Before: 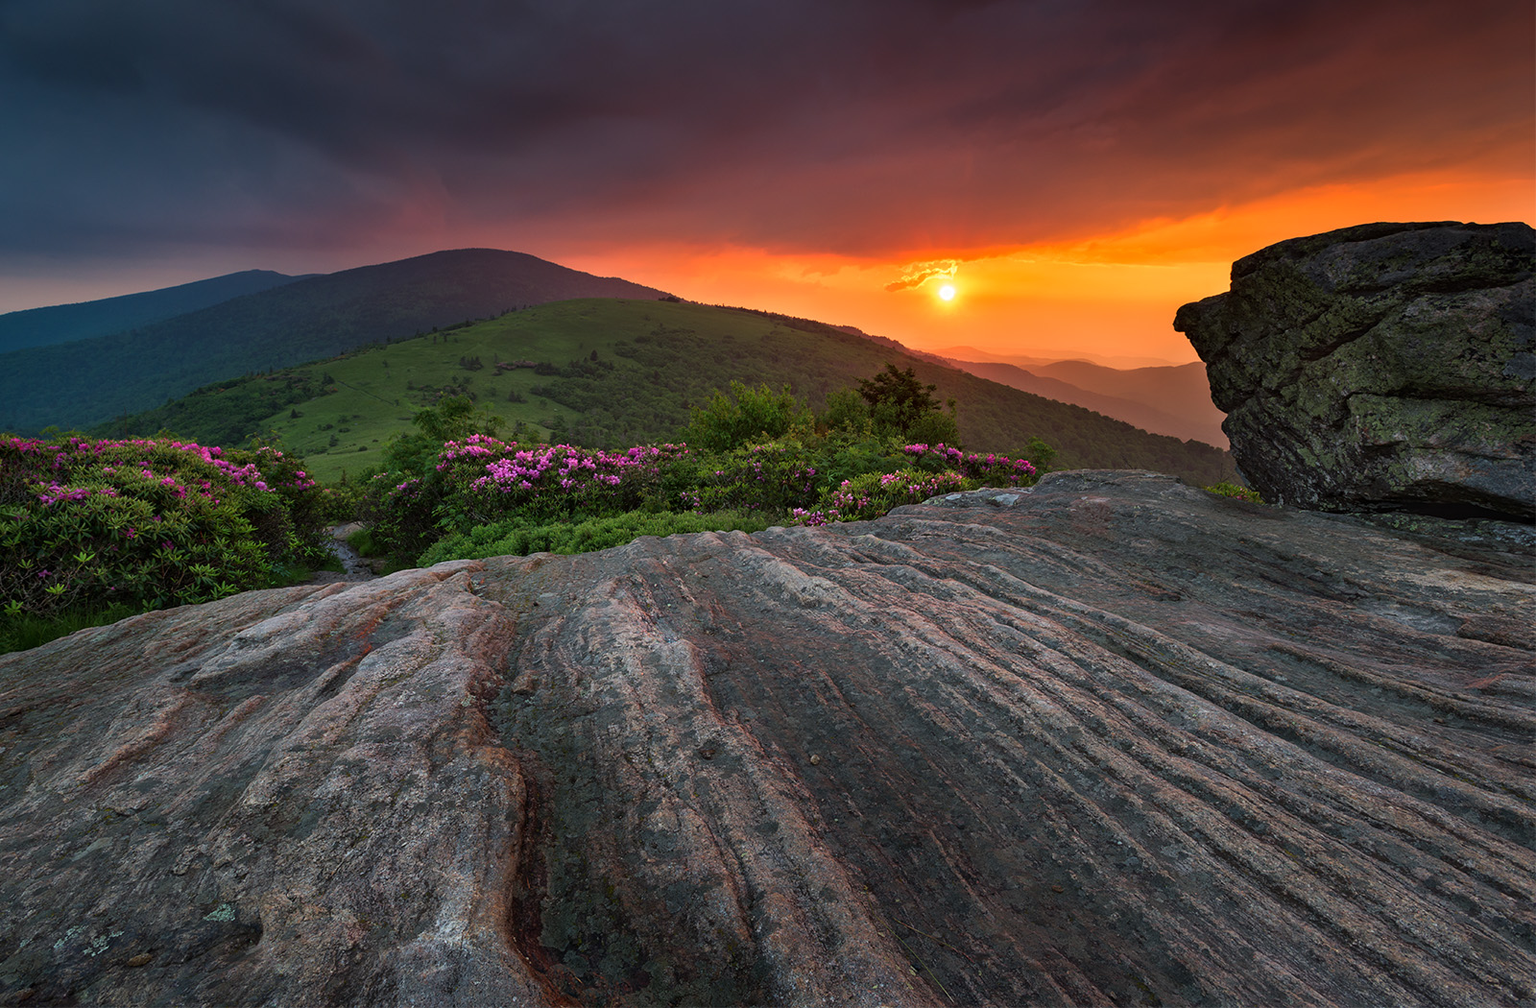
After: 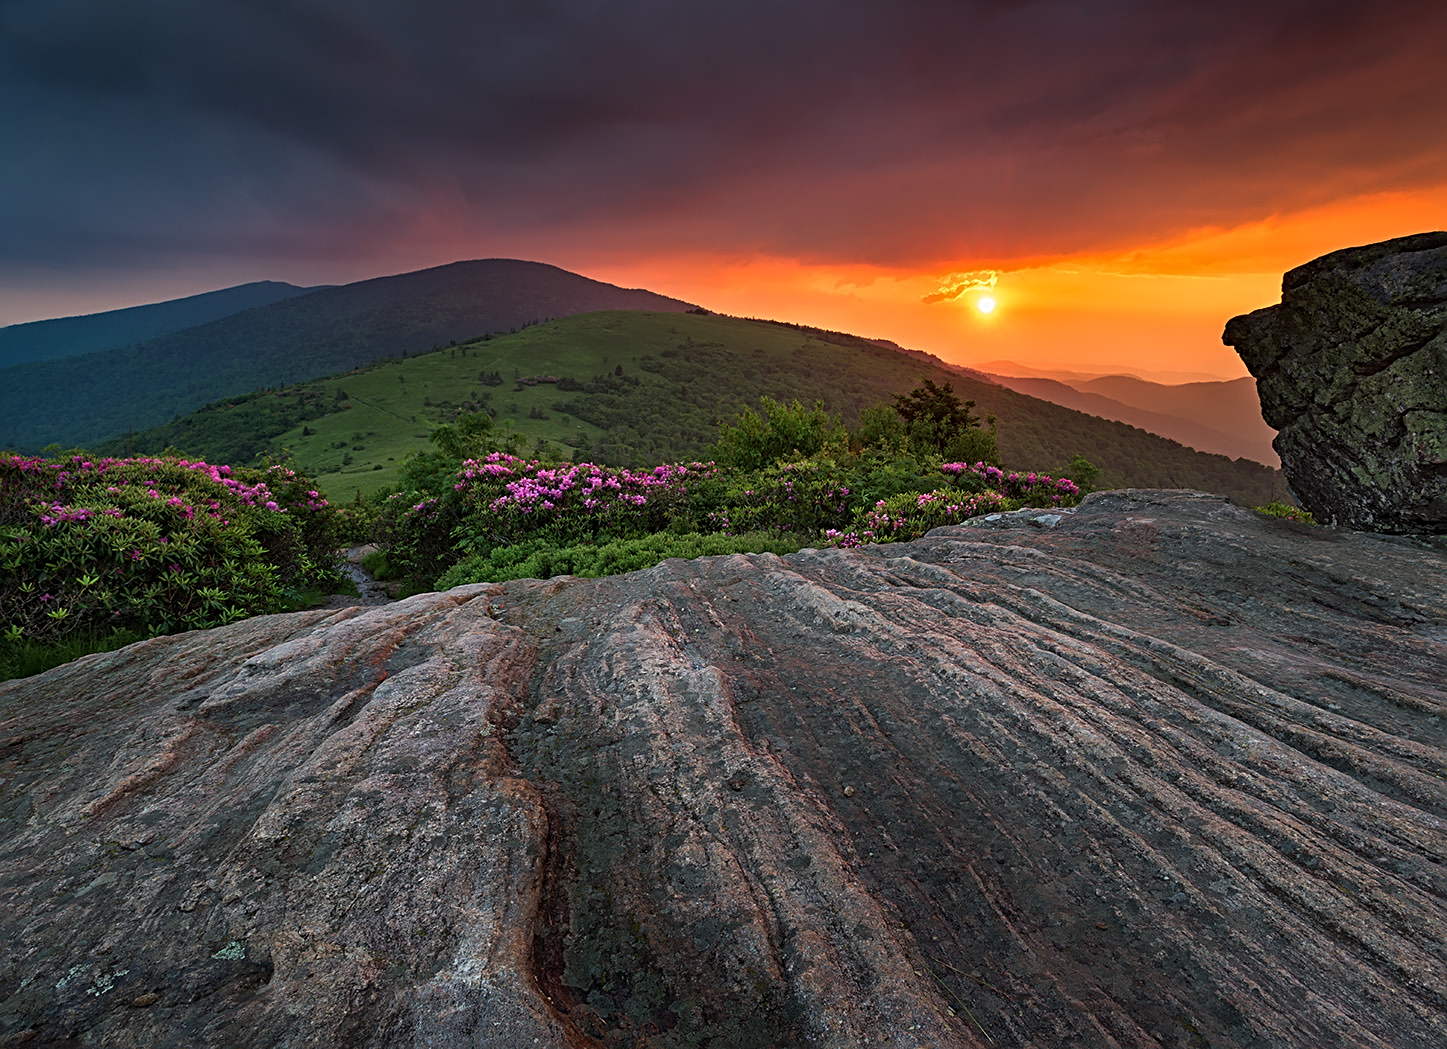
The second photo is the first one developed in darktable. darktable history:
sharpen: radius 3.119
crop: right 9.509%, bottom 0.031%
